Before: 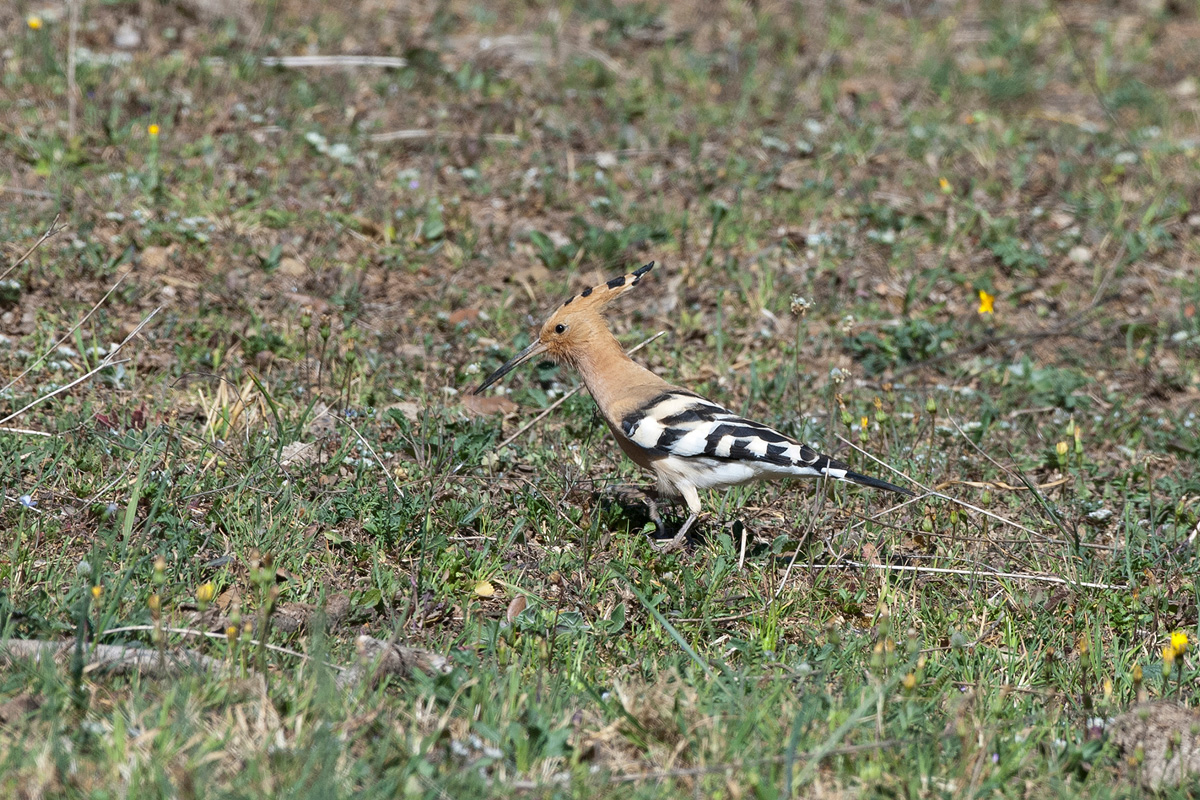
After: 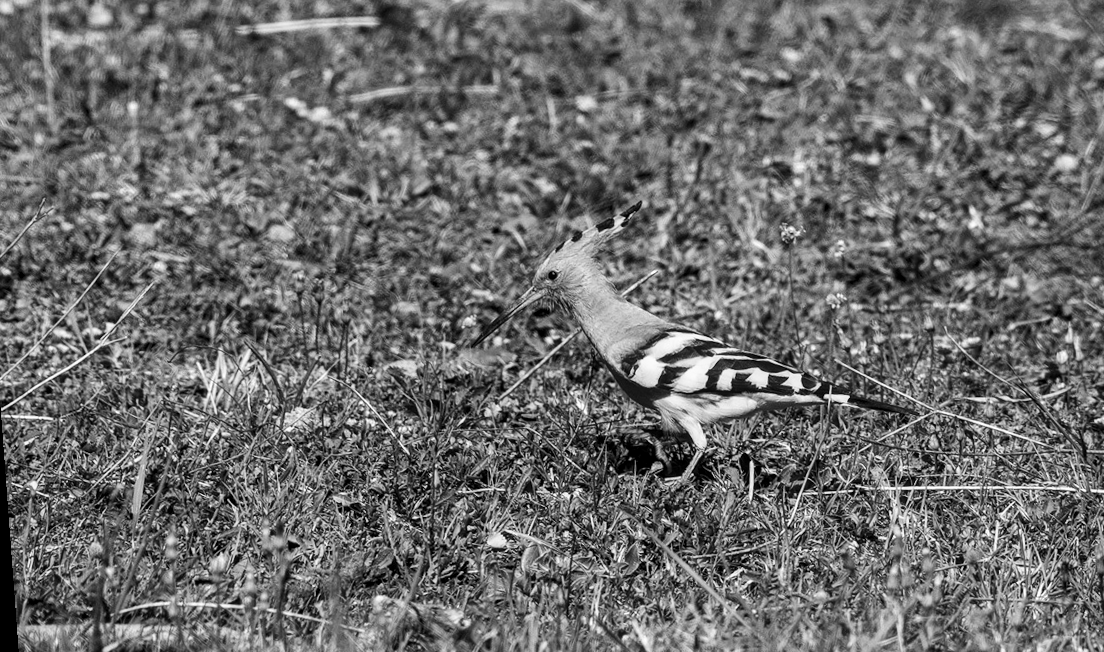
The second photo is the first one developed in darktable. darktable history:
local contrast: on, module defaults
contrast brightness saturation: contrast 0.21, brightness -0.11, saturation 0.21
monochrome: on, module defaults
rotate and perspective: rotation -4.25°, automatic cropping off
crop and rotate: left 2.425%, top 11.305%, right 9.6%, bottom 15.08%
